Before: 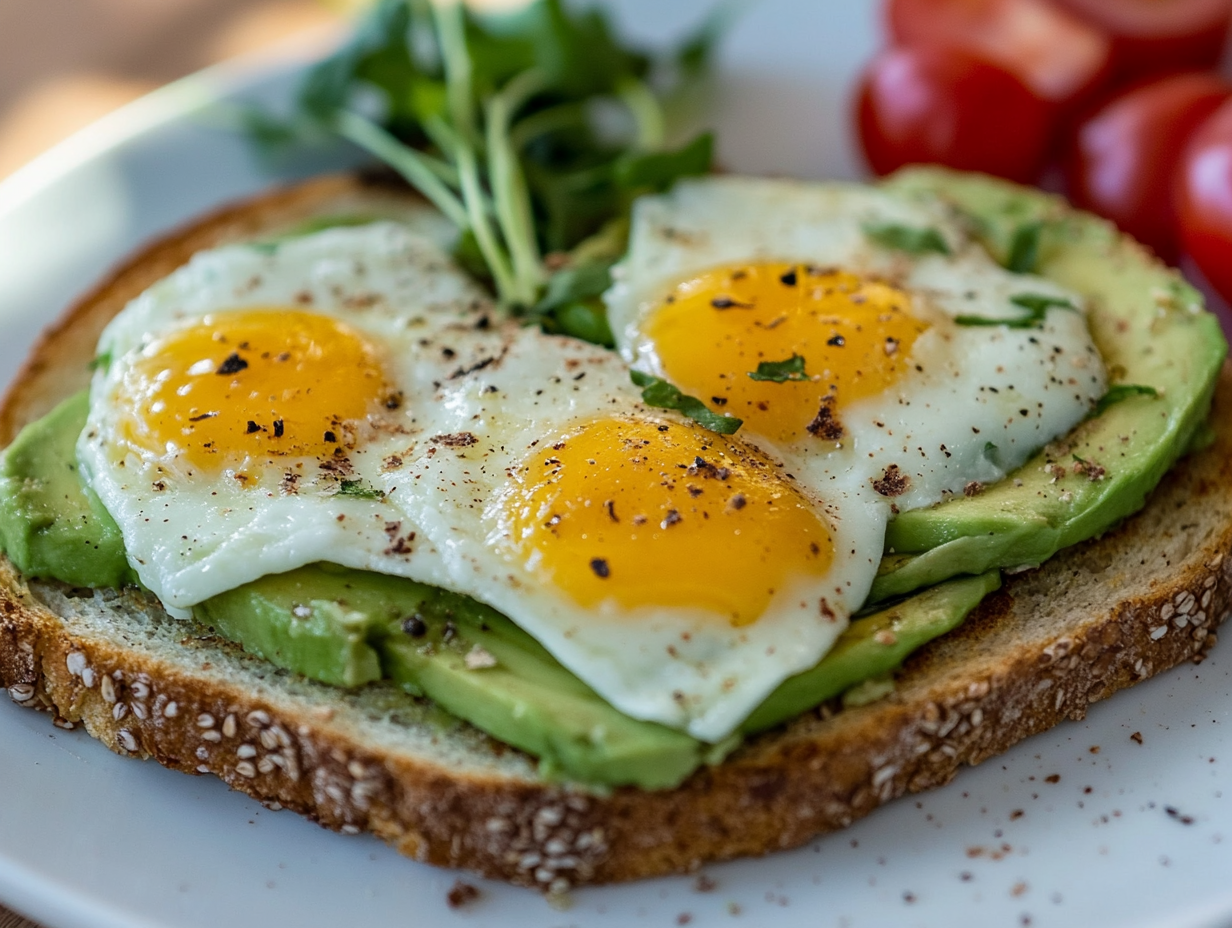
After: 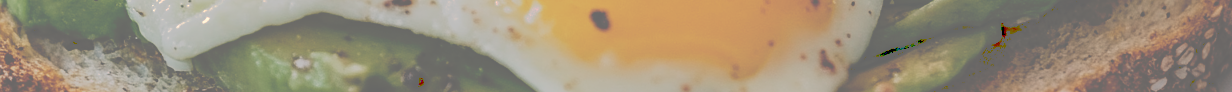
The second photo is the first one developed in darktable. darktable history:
tone curve: curves: ch0 [(0, 0) (0.003, 0.43) (0.011, 0.433) (0.025, 0.434) (0.044, 0.436) (0.069, 0.439) (0.1, 0.442) (0.136, 0.446) (0.177, 0.449) (0.224, 0.454) (0.277, 0.462) (0.335, 0.488) (0.399, 0.524) (0.468, 0.566) (0.543, 0.615) (0.623, 0.666) (0.709, 0.718) (0.801, 0.761) (0.898, 0.801) (1, 1)], preserve colors none
white balance: red 1.127, blue 0.943
crop and rotate: top 59.084%, bottom 30.916%
